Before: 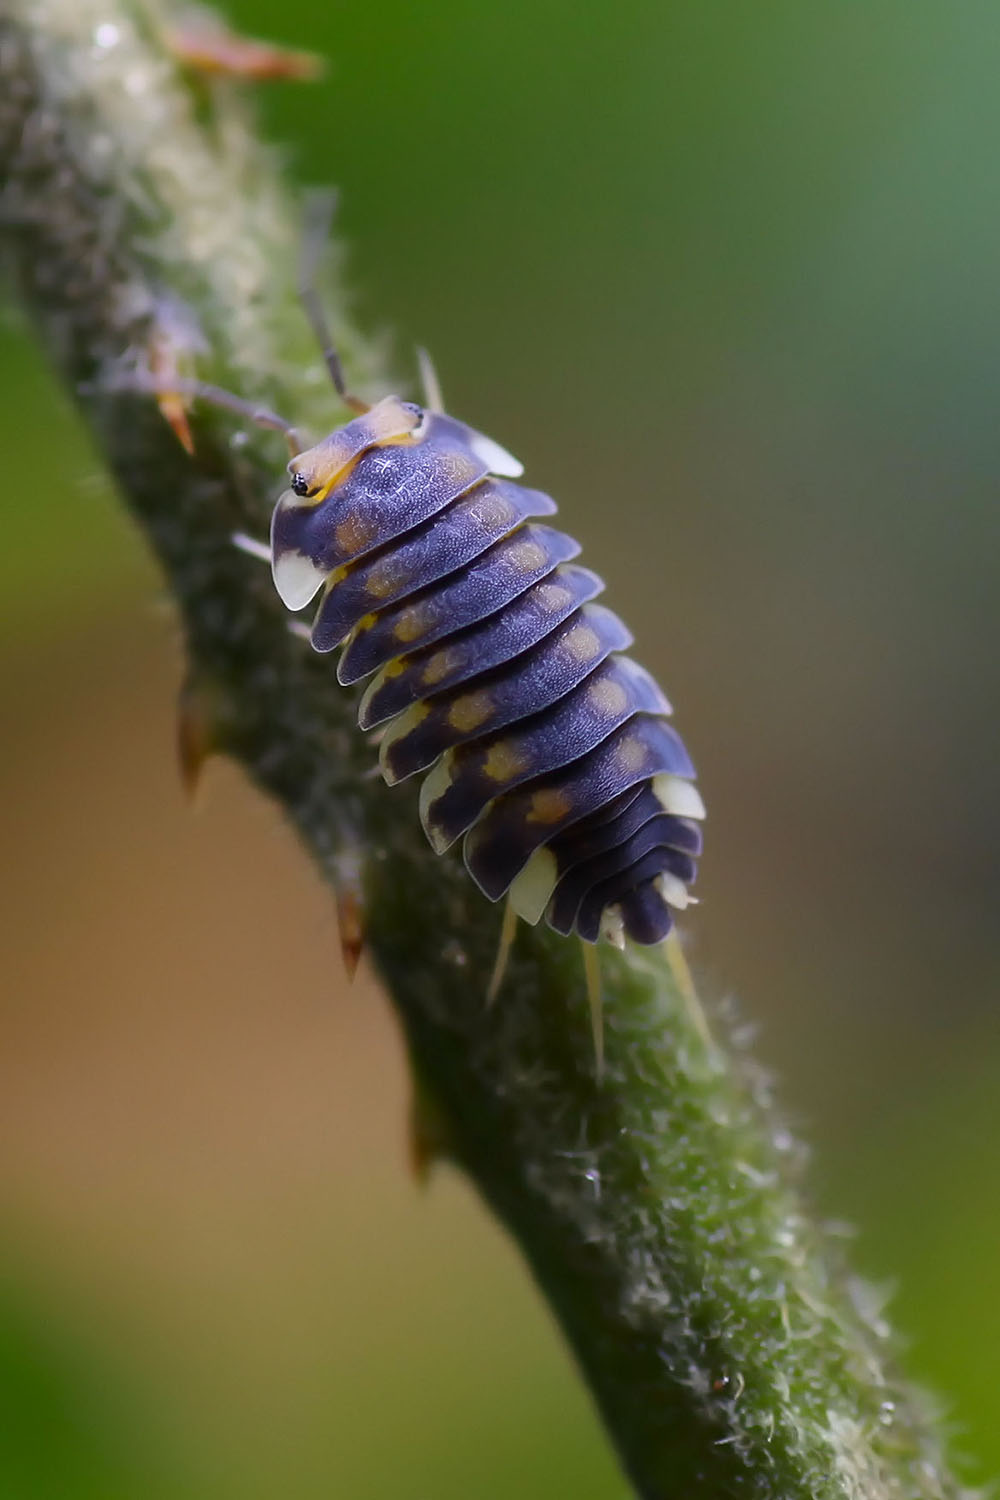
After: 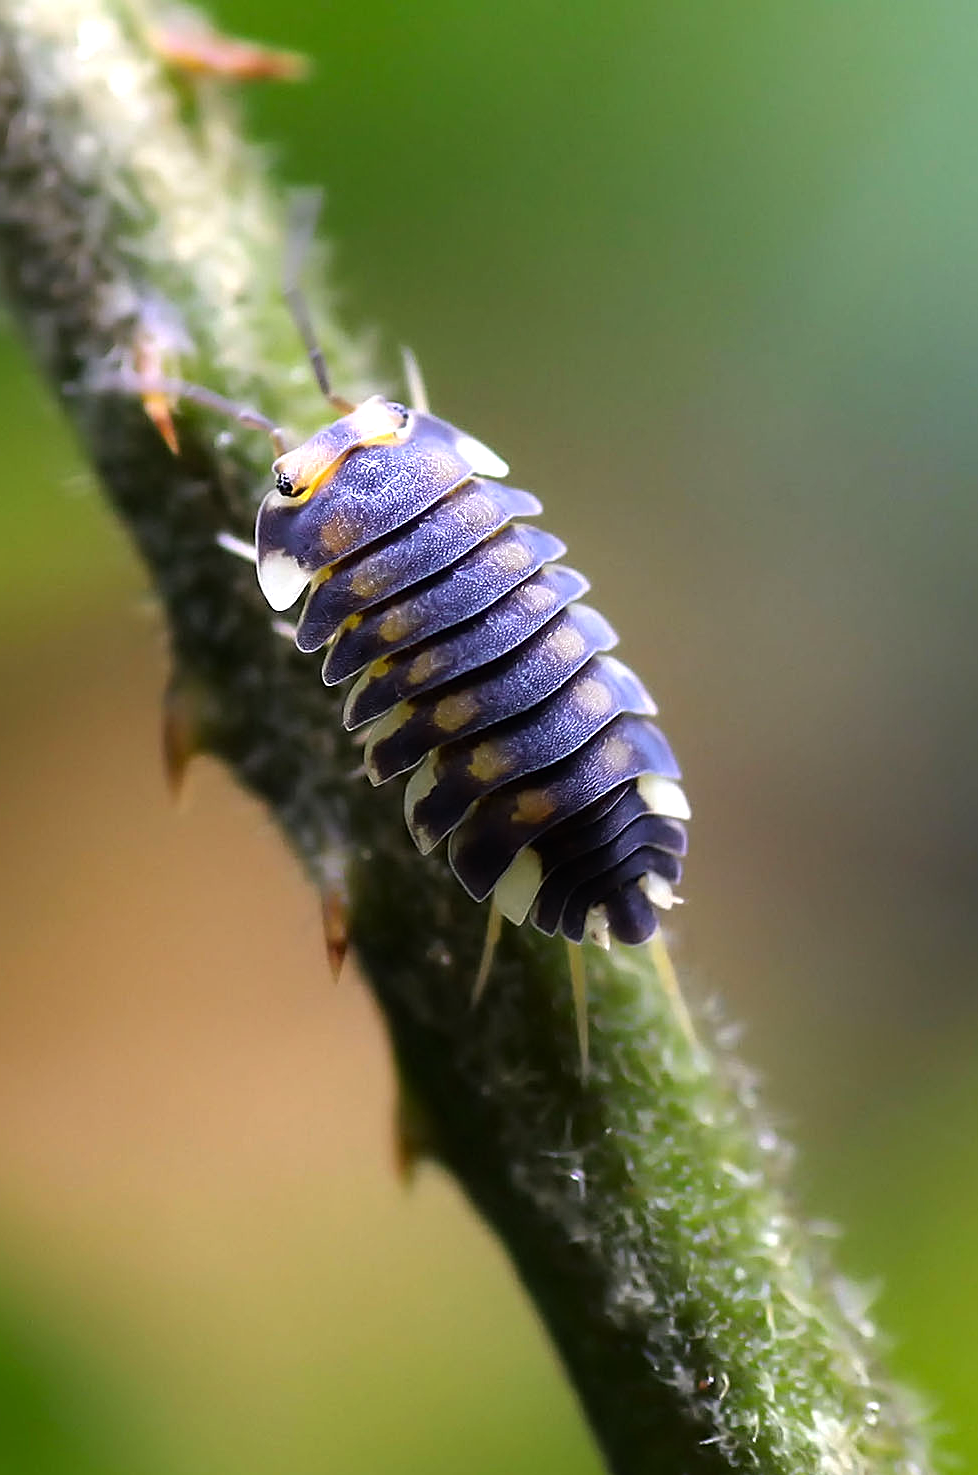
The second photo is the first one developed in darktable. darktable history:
crop and rotate: left 1.538%, right 0.635%, bottom 1.626%
tone equalizer: -8 EV -1.09 EV, -7 EV -1.03 EV, -6 EV -0.83 EV, -5 EV -0.577 EV, -3 EV 0.546 EV, -2 EV 0.862 EV, -1 EV 0.988 EV, +0 EV 1.07 EV
sharpen: on, module defaults
